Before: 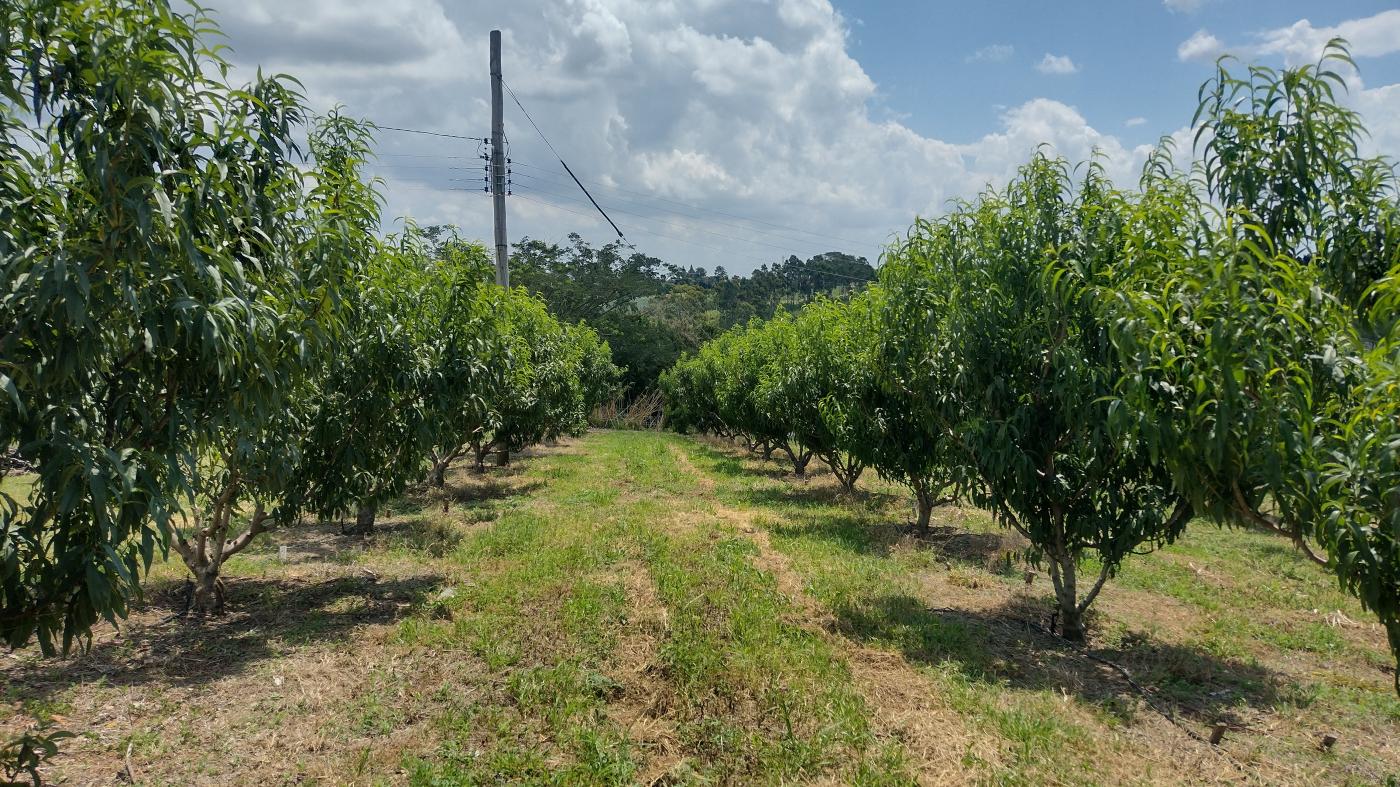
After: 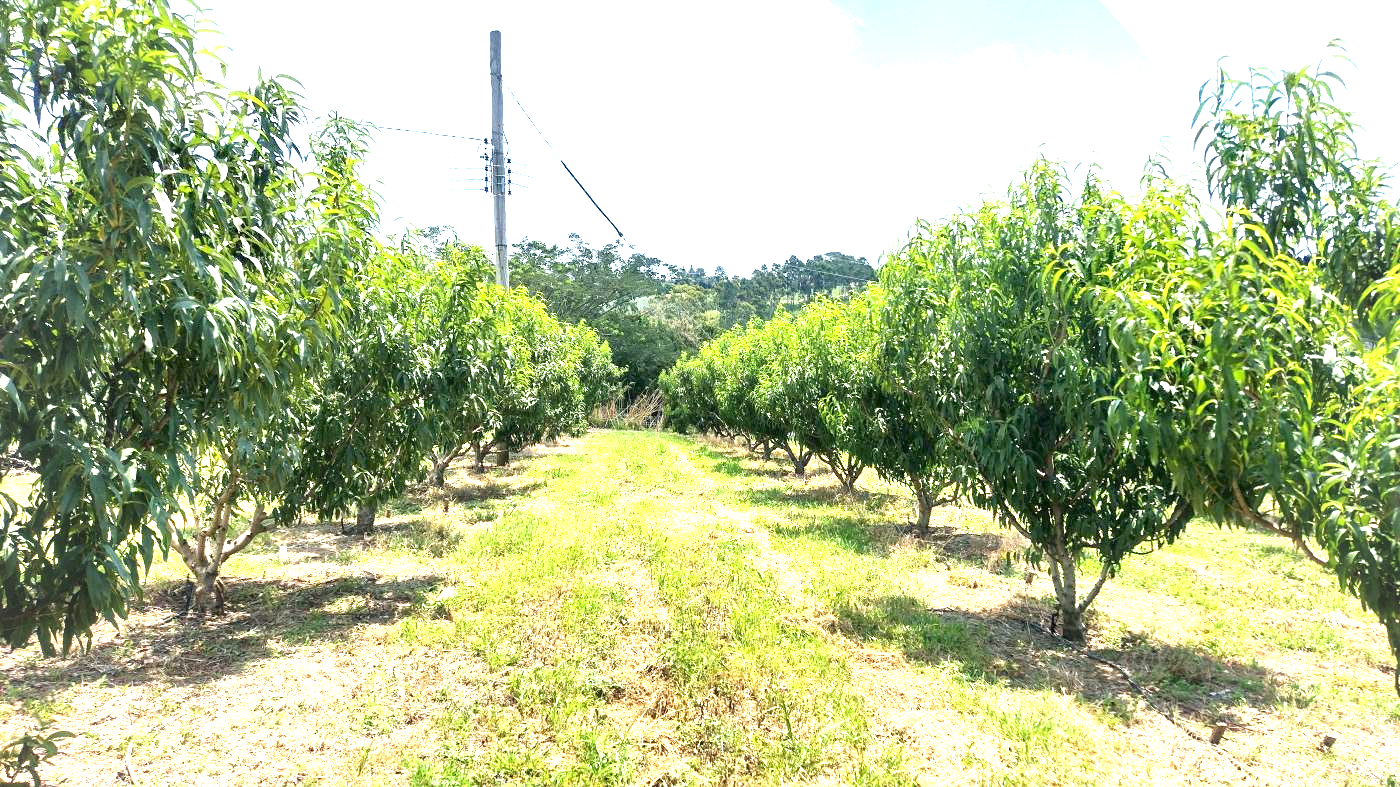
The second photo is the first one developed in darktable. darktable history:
exposure: exposure 2.261 EV, compensate highlight preservation false
vignetting: fall-off radius 60.38%, brightness 0.061, saturation 0.002, unbound false
